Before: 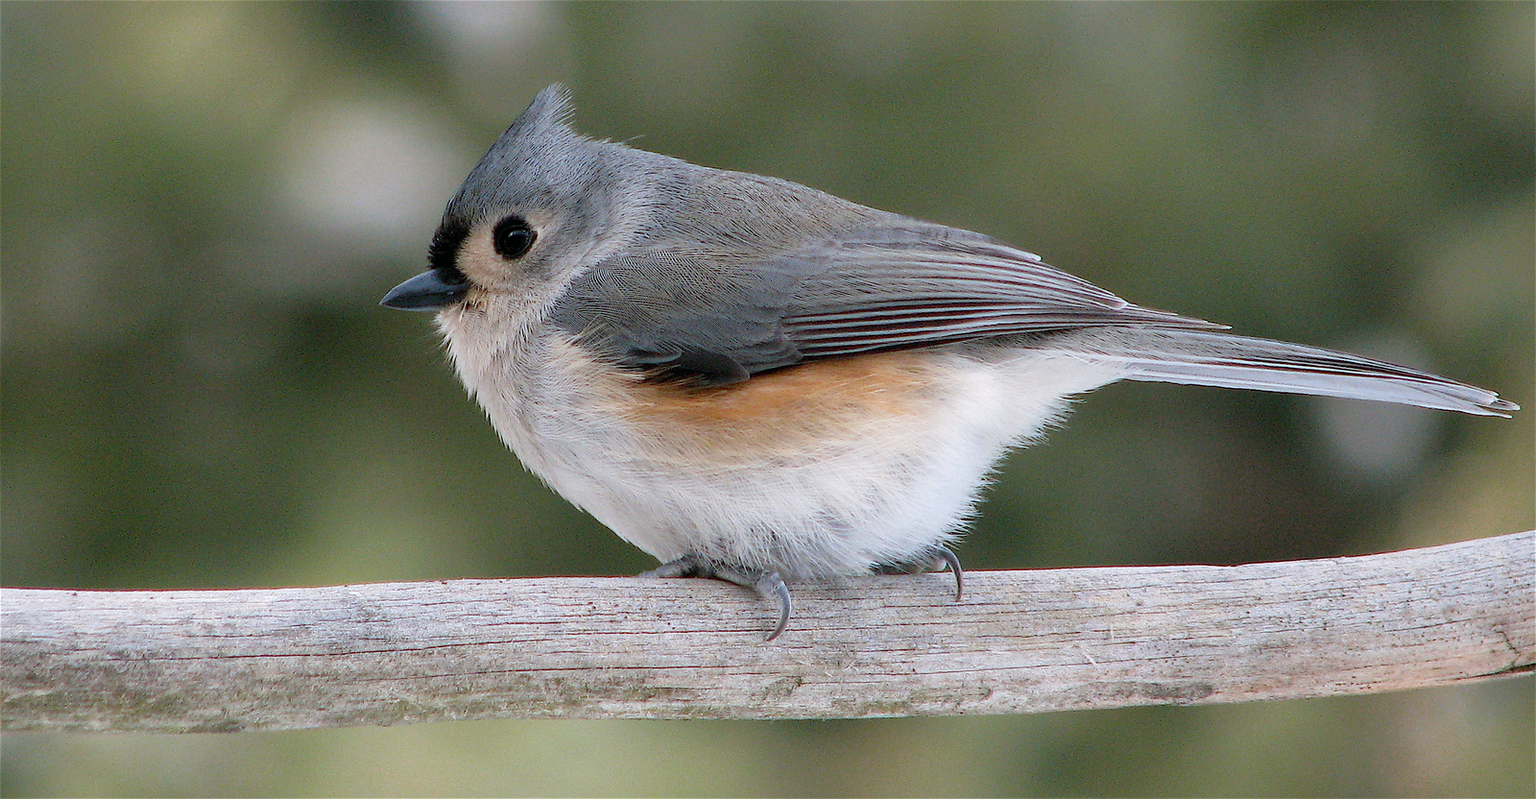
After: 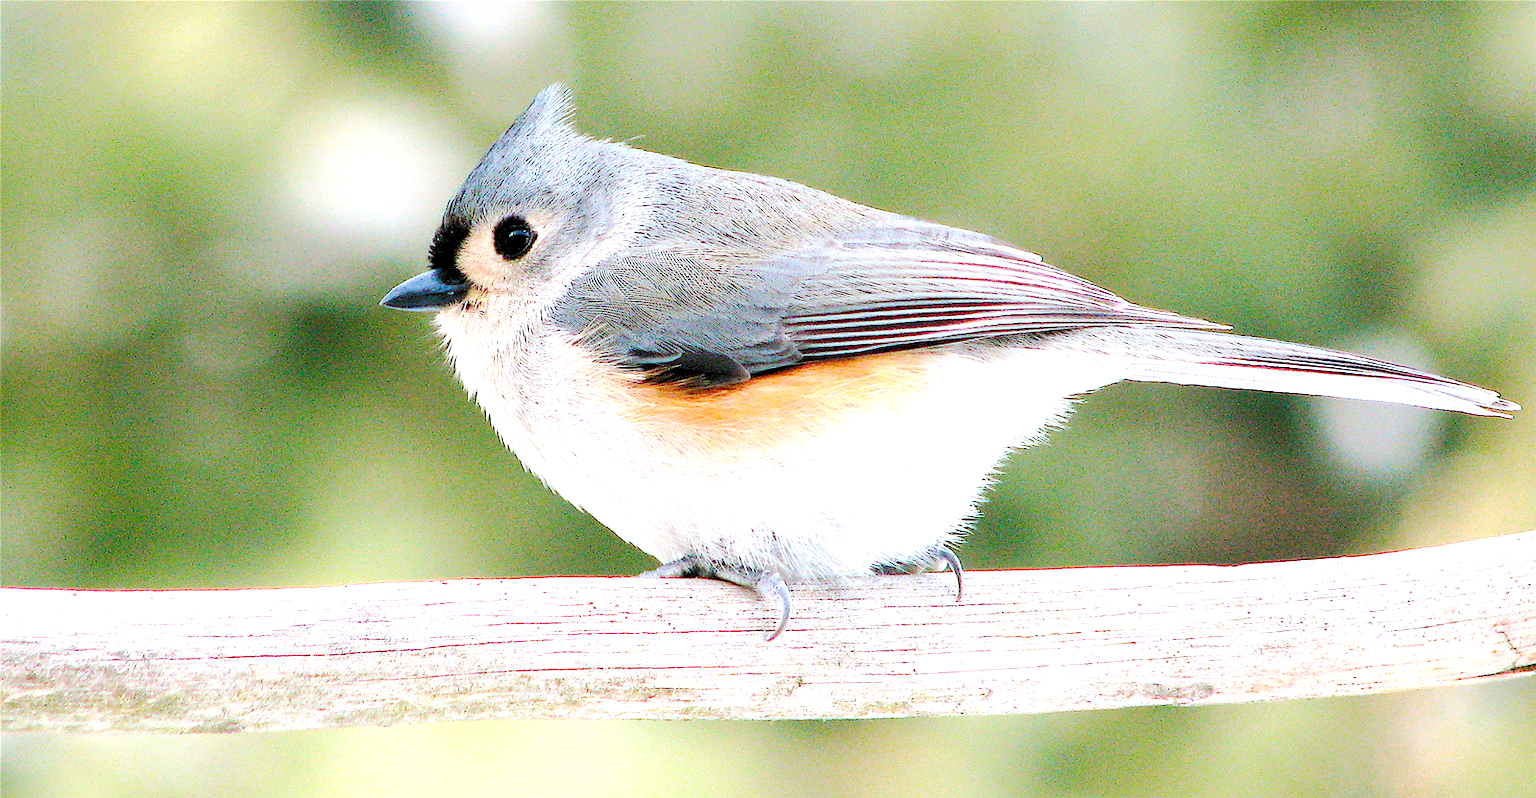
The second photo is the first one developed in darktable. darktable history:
levels: levels [0.036, 0.364, 0.827]
base curve: curves: ch0 [(0, 0) (0.028, 0.03) (0.121, 0.232) (0.46, 0.748) (0.859, 0.968) (1, 1)], preserve colors none
